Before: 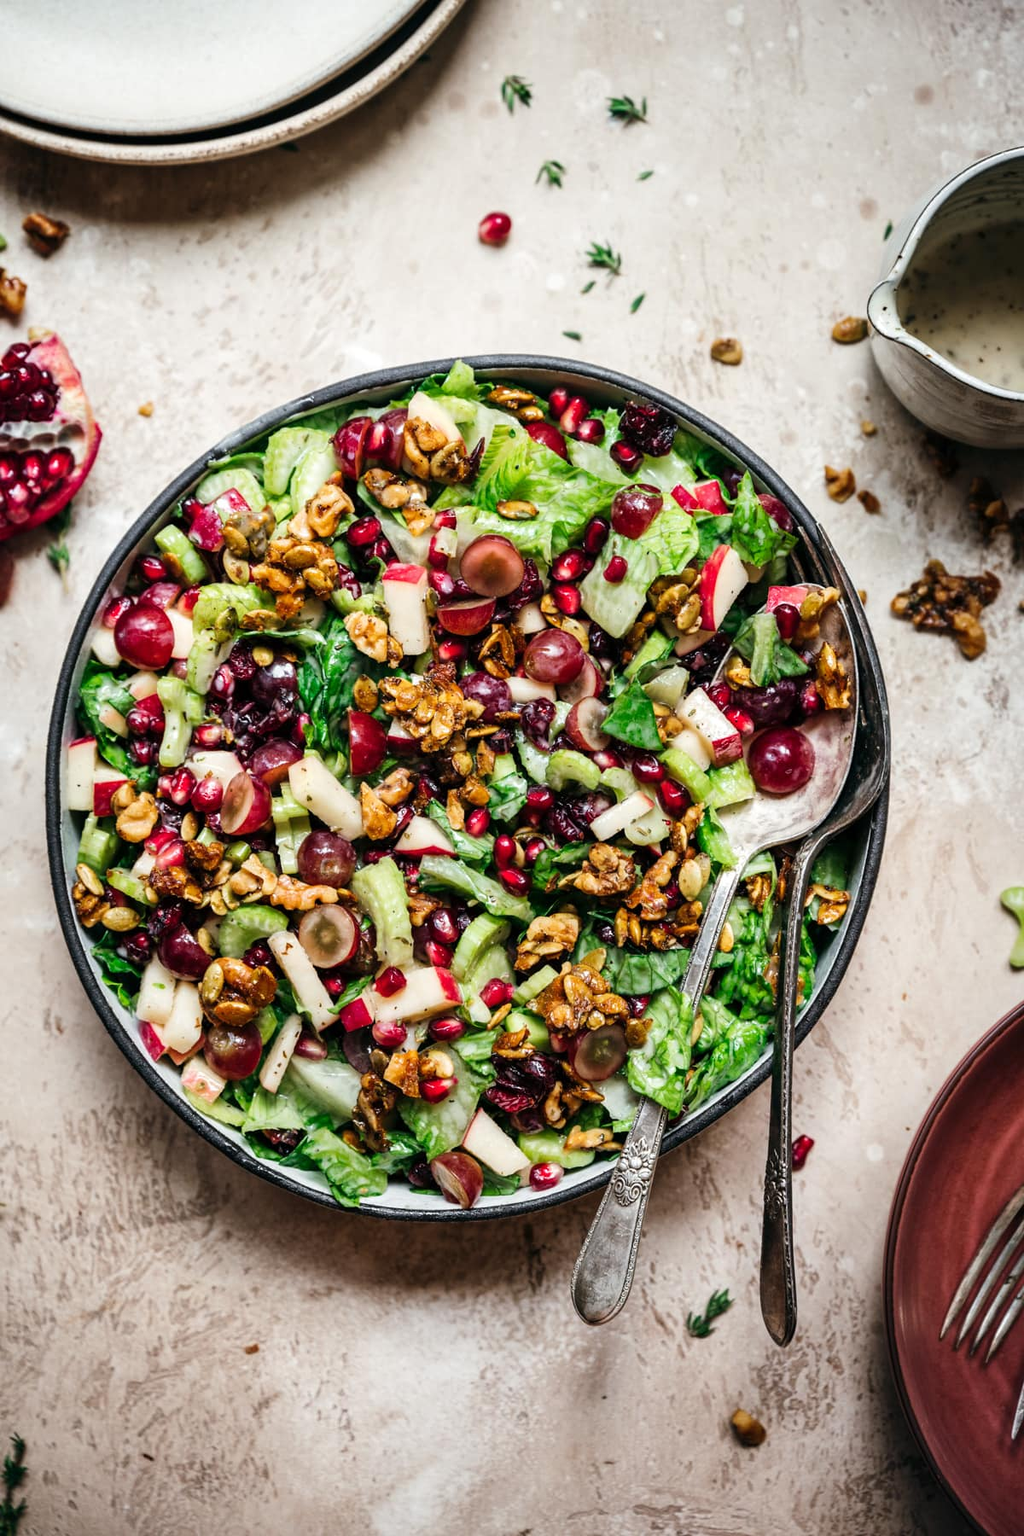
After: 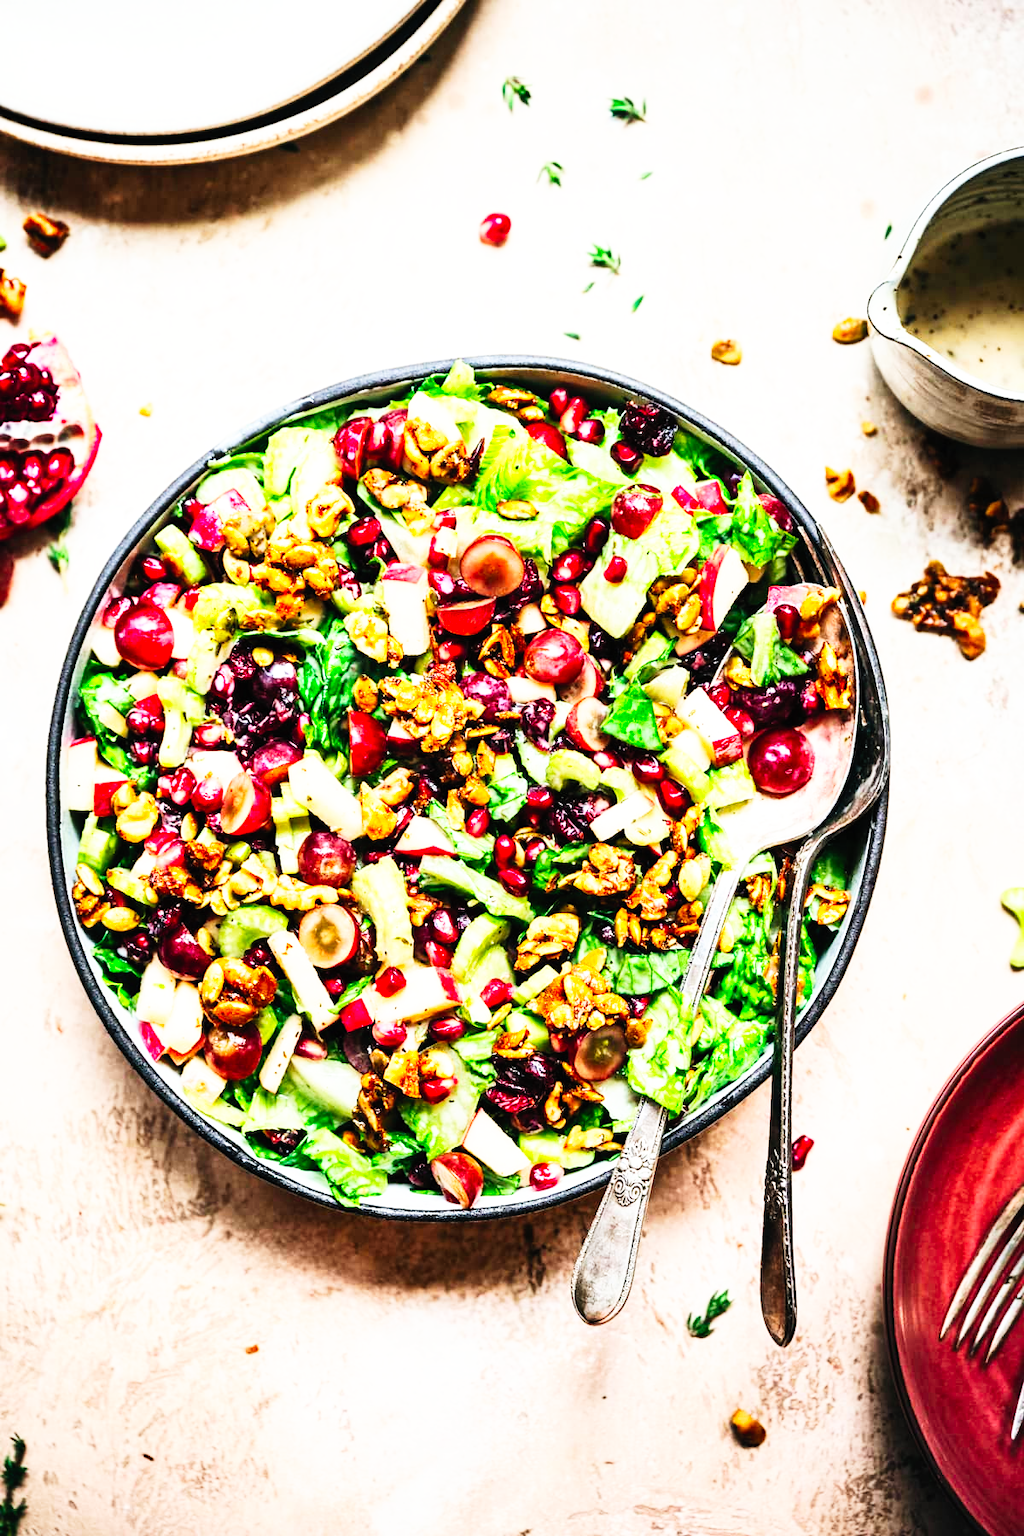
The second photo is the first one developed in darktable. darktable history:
contrast brightness saturation: contrast 0.201, brightness 0.165, saturation 0.227
base curve: curves: ch0 [(0, 0) (0.007, 0.004) (0.027, 0.03) (0.046, 0.07) (0.207, 0.54) (0.442, 0.872) (0.673, 0.972) (1, 1)], preserve colors none
